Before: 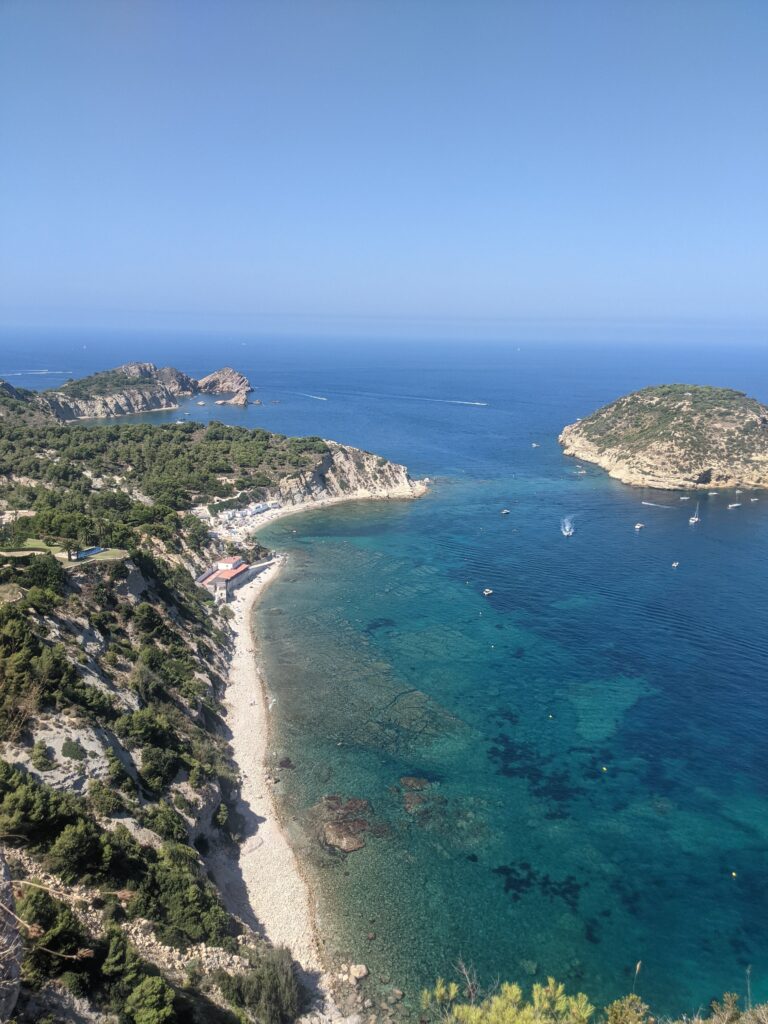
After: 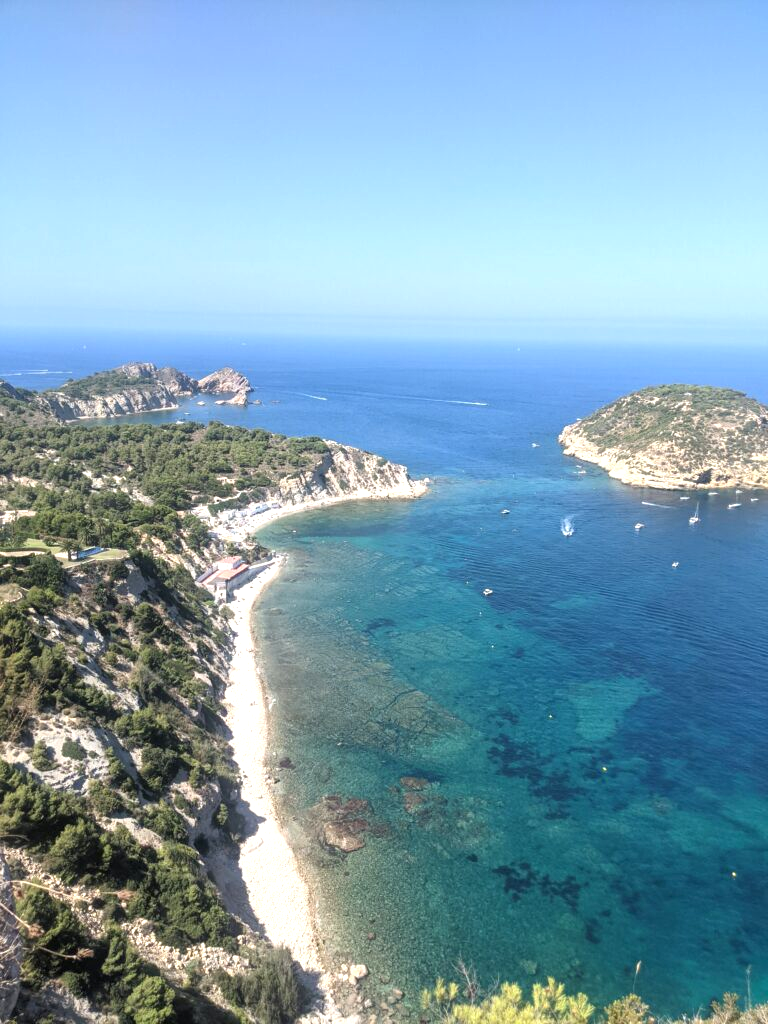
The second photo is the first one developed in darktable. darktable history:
exposure: black level correction 0, exposure 0.7 EV, compensate exposure bias true, compensate highlight preservation false
tone equalizer: on, module defaults
